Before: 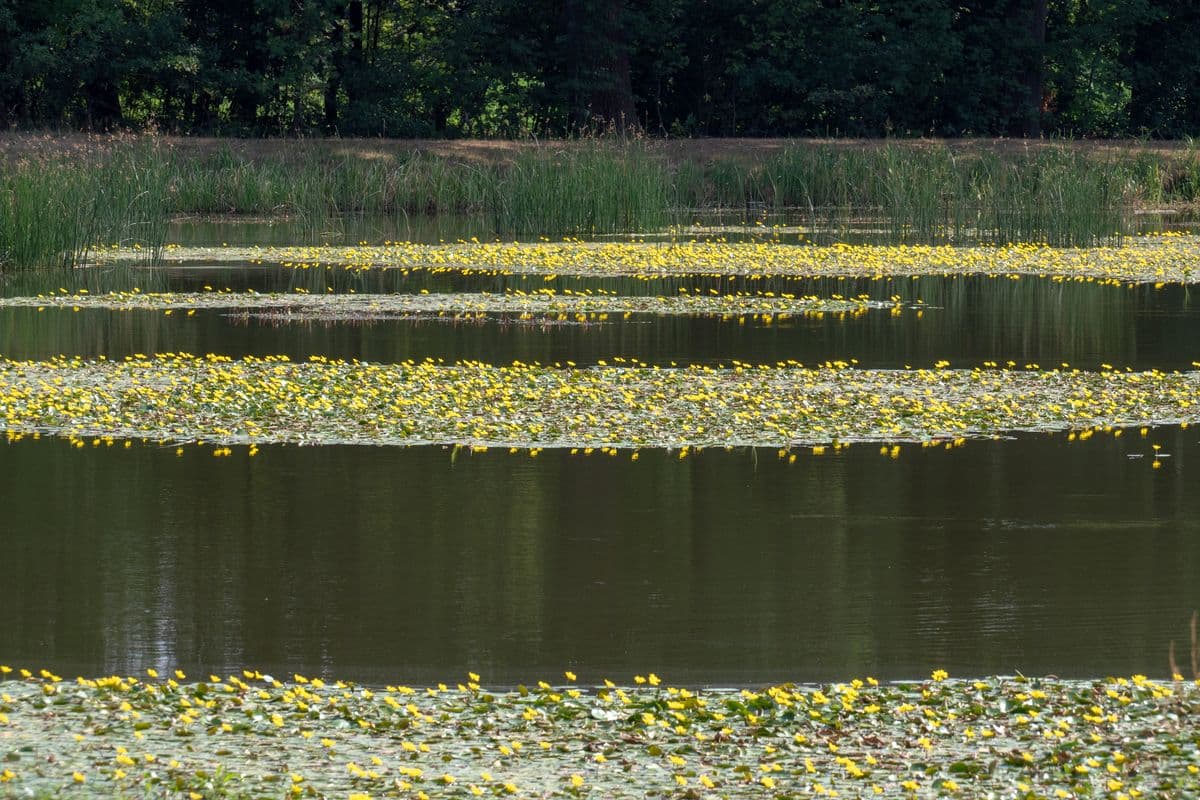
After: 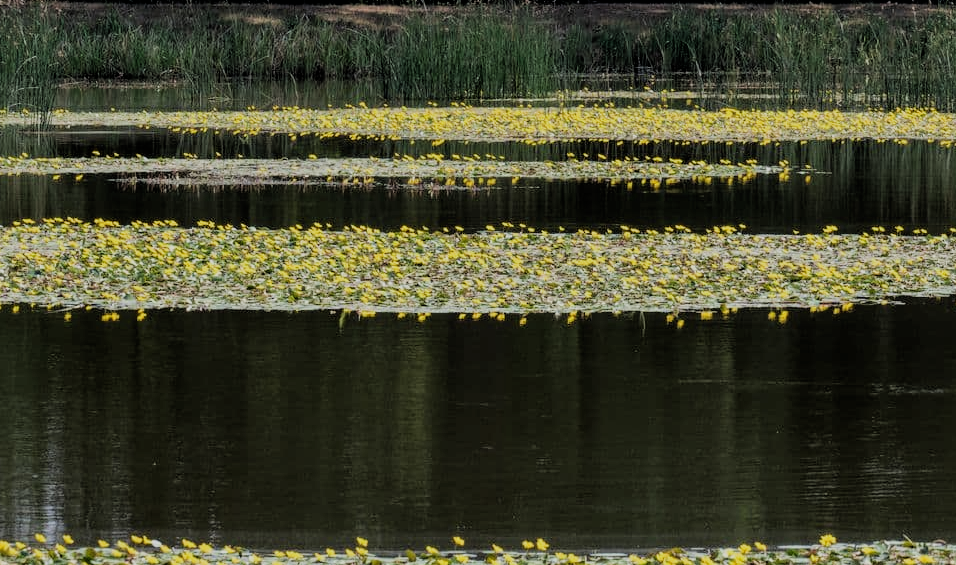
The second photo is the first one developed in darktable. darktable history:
filmic rgb: black relative exposure -4.13 EV, white relative exposure 5.16 EV, hardness 2.15, contrast 1.164
crop: left 9.385%, top 16.915%, right 10.907%, bottom 12.338%
